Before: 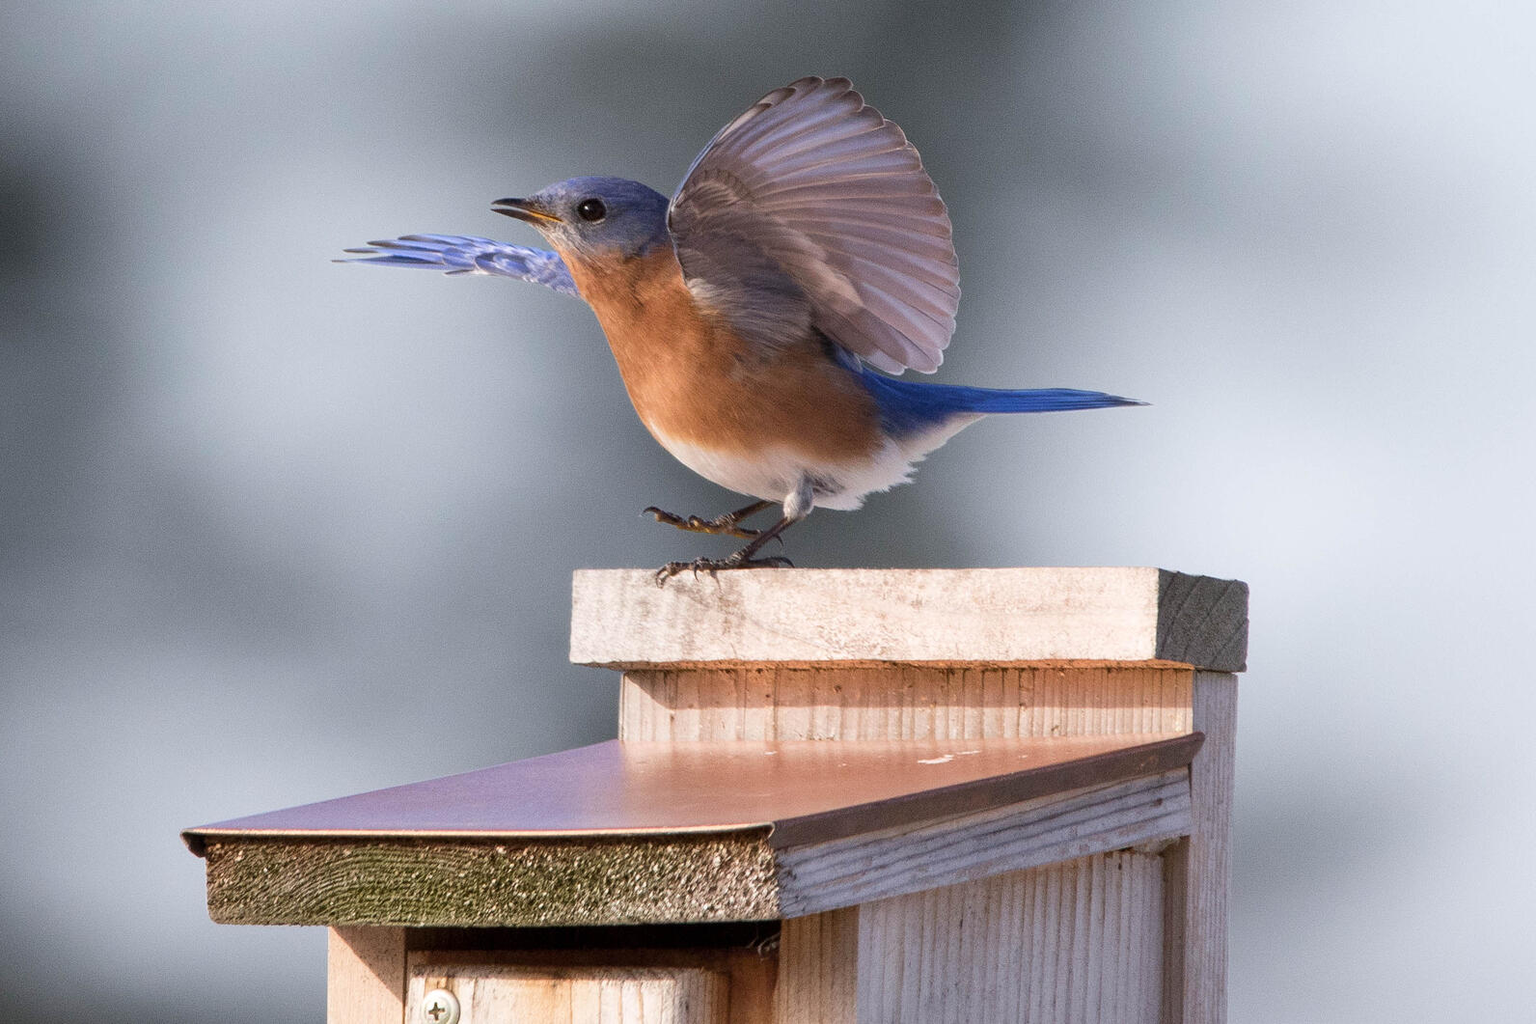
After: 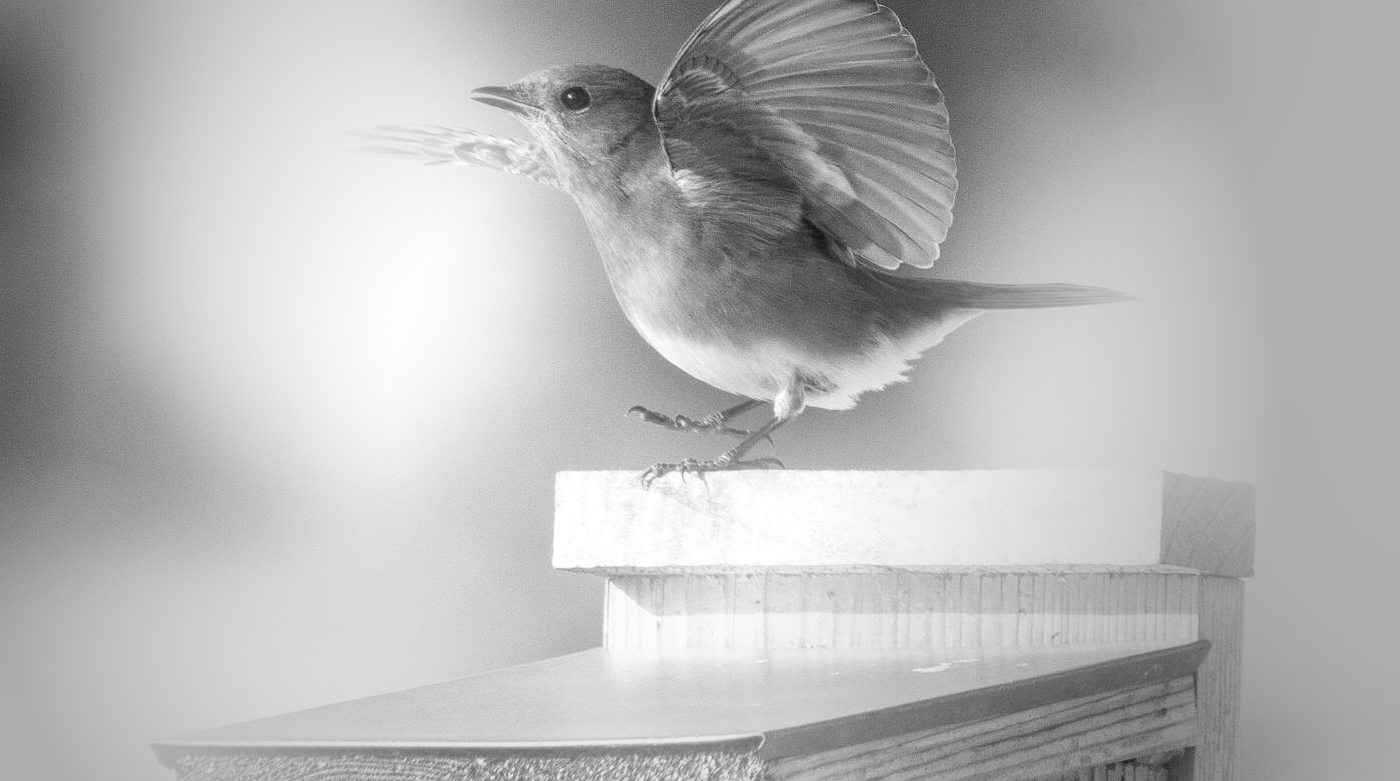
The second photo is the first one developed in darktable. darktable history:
local contrast: on, module defaults
crop and rotate: left 2.425%, top 11.305%, right 9.6%, bottom 15.08%
vignetting: fall-off start 33.76%, fall-off radius 64.94%, brightness -0.575, center (-0.12, -0.002), width/height ratio 0.959
bloom: on, module defaults
color balance rgb: shadows lift › chroma 3.88%, shadows lift › hue 88.52°, power › hue 214.65°, global offset › chroma 0.1%, global offset › hue 252.4°, contrast 4.45%
monochrome: on, module defaults
contrast brightness saturation: contrast 0.2, brightness 0.16, saturation 0.22
